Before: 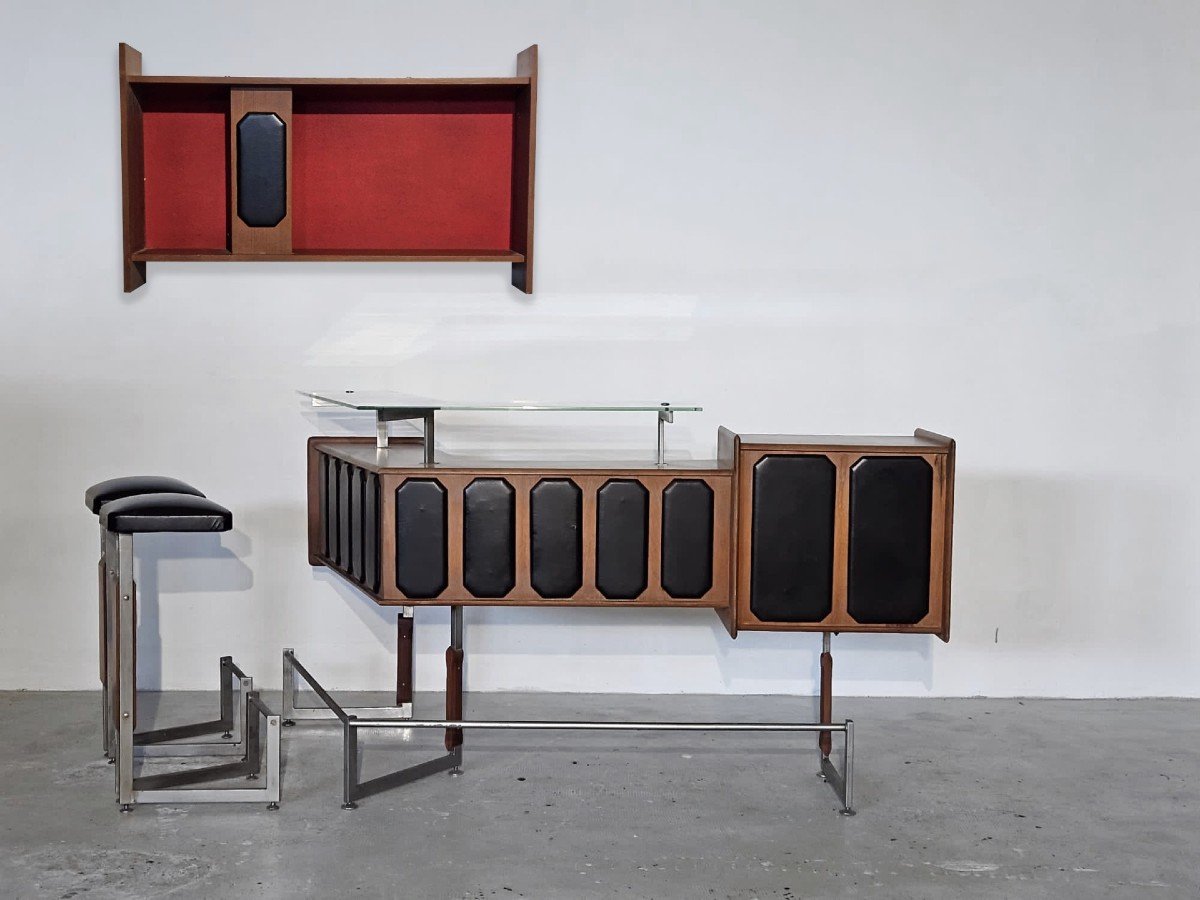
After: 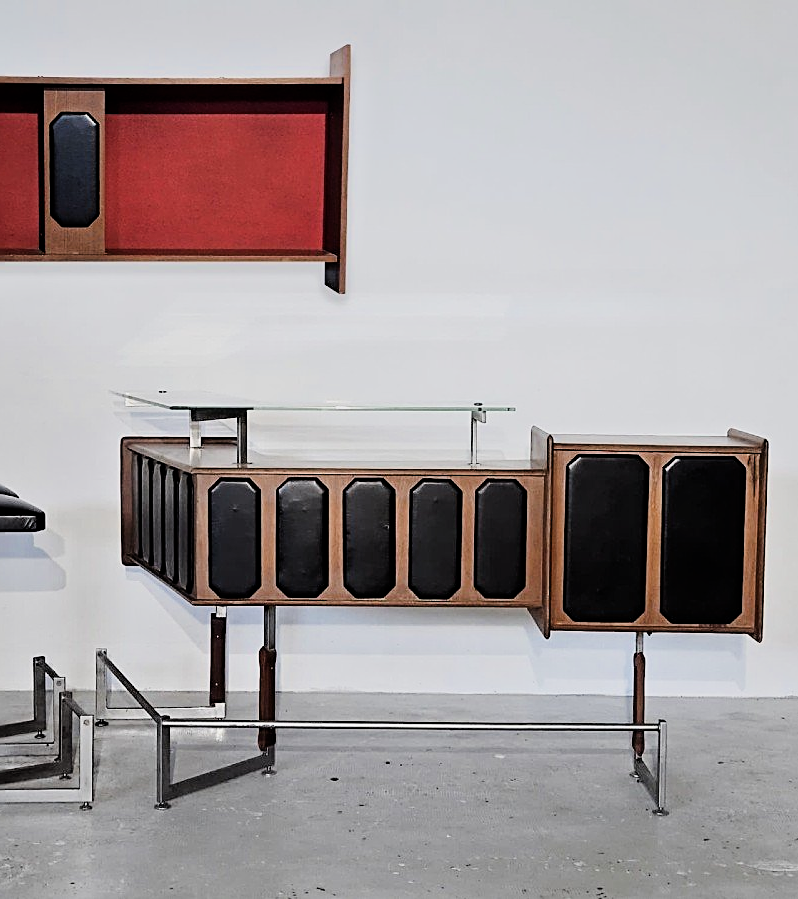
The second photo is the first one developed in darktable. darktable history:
crop and rotate: left 15.627%, right 17.802%
filmic rgb: black relative exposure -7.72 EV, white relative exposure 4.35 EV, hardness 3.75, latitude 38.61%, contrast 0.975, highlights saturation mix 9.68%, shadows ↔ highlights balance 4.46%
tone equalizer: -8 EV 0.001 EV, -7 EV -0.002 EV, -6 EV 0.005 EV, -5 EV -0.039 EV, -4 EV -0.127 EV, -3 EV -0.171 EV, -2 EV 0.263 EV, -1 EV 0.715 EV, +0 EV 0.494 EV
sharpen: on, module defaults
